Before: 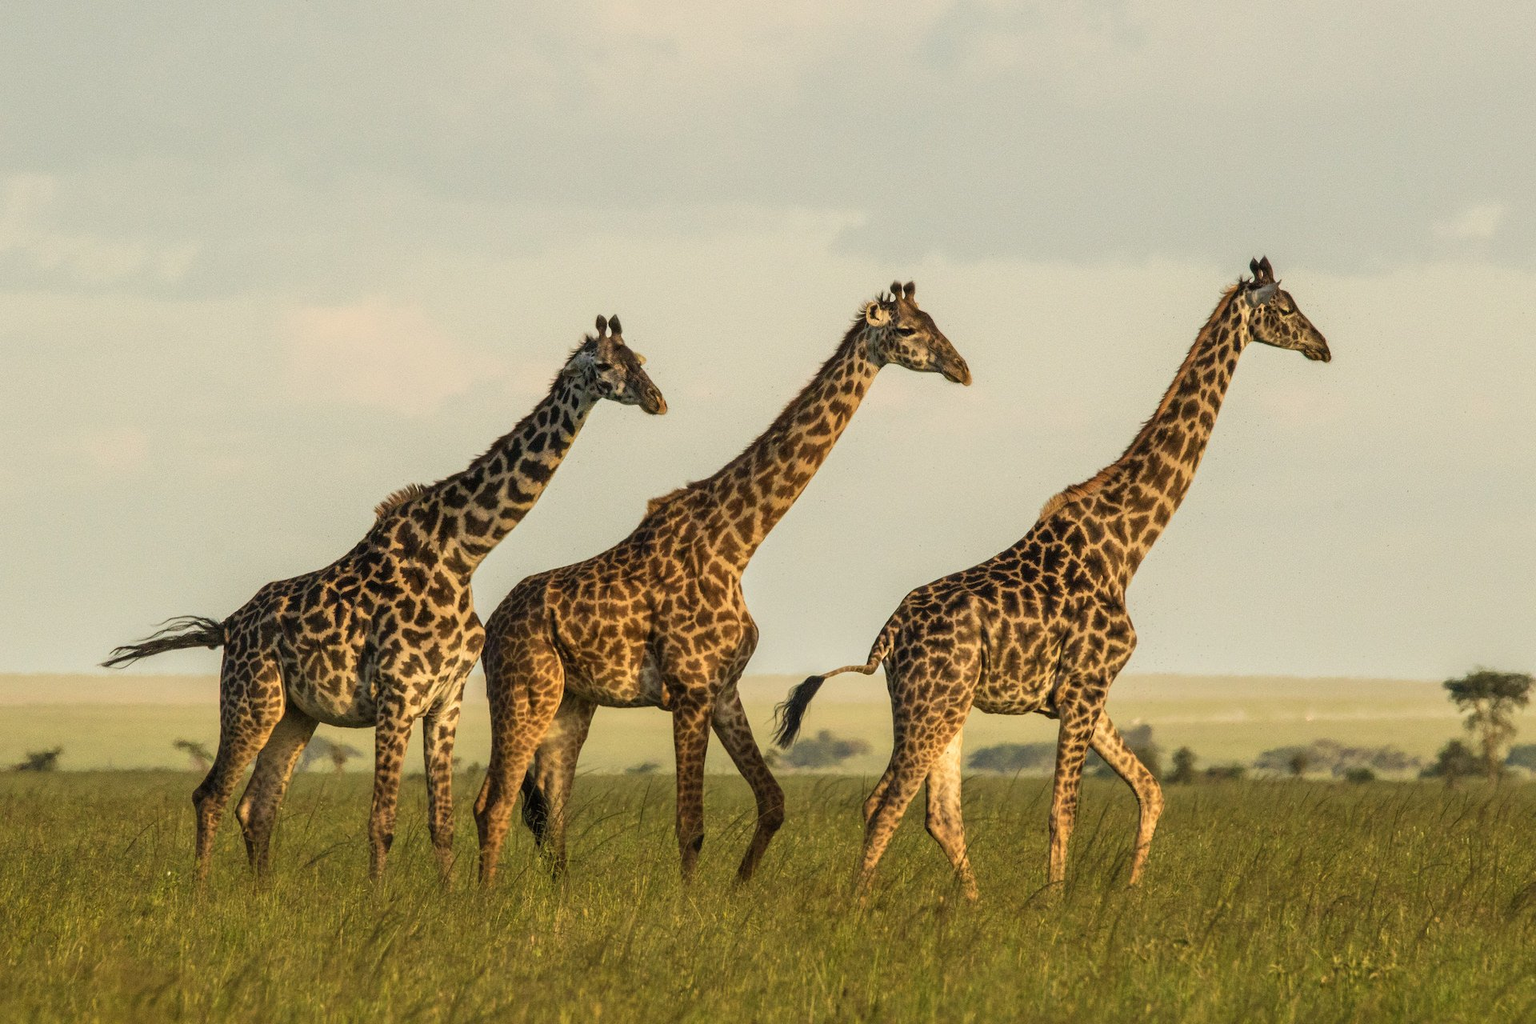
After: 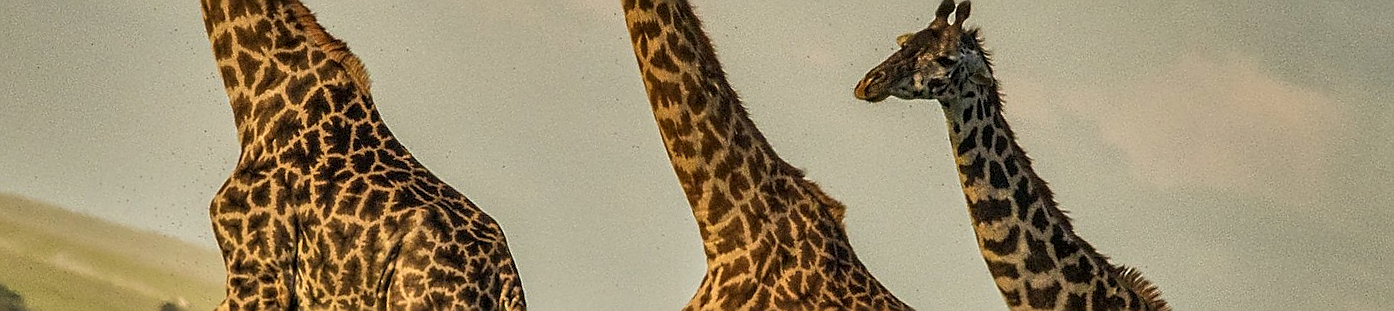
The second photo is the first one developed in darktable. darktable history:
crop and rotate: angle 16.12°, top 30.835%, bottom 35.653%
local contrast: on, module defaults
sharpen: radius 1.4, amount 1.25, threshold 0.7
shadows and highlights: white point adjustment -3.64, highlights -63.34, highlights color adjustment 42%, soften with gaussian
